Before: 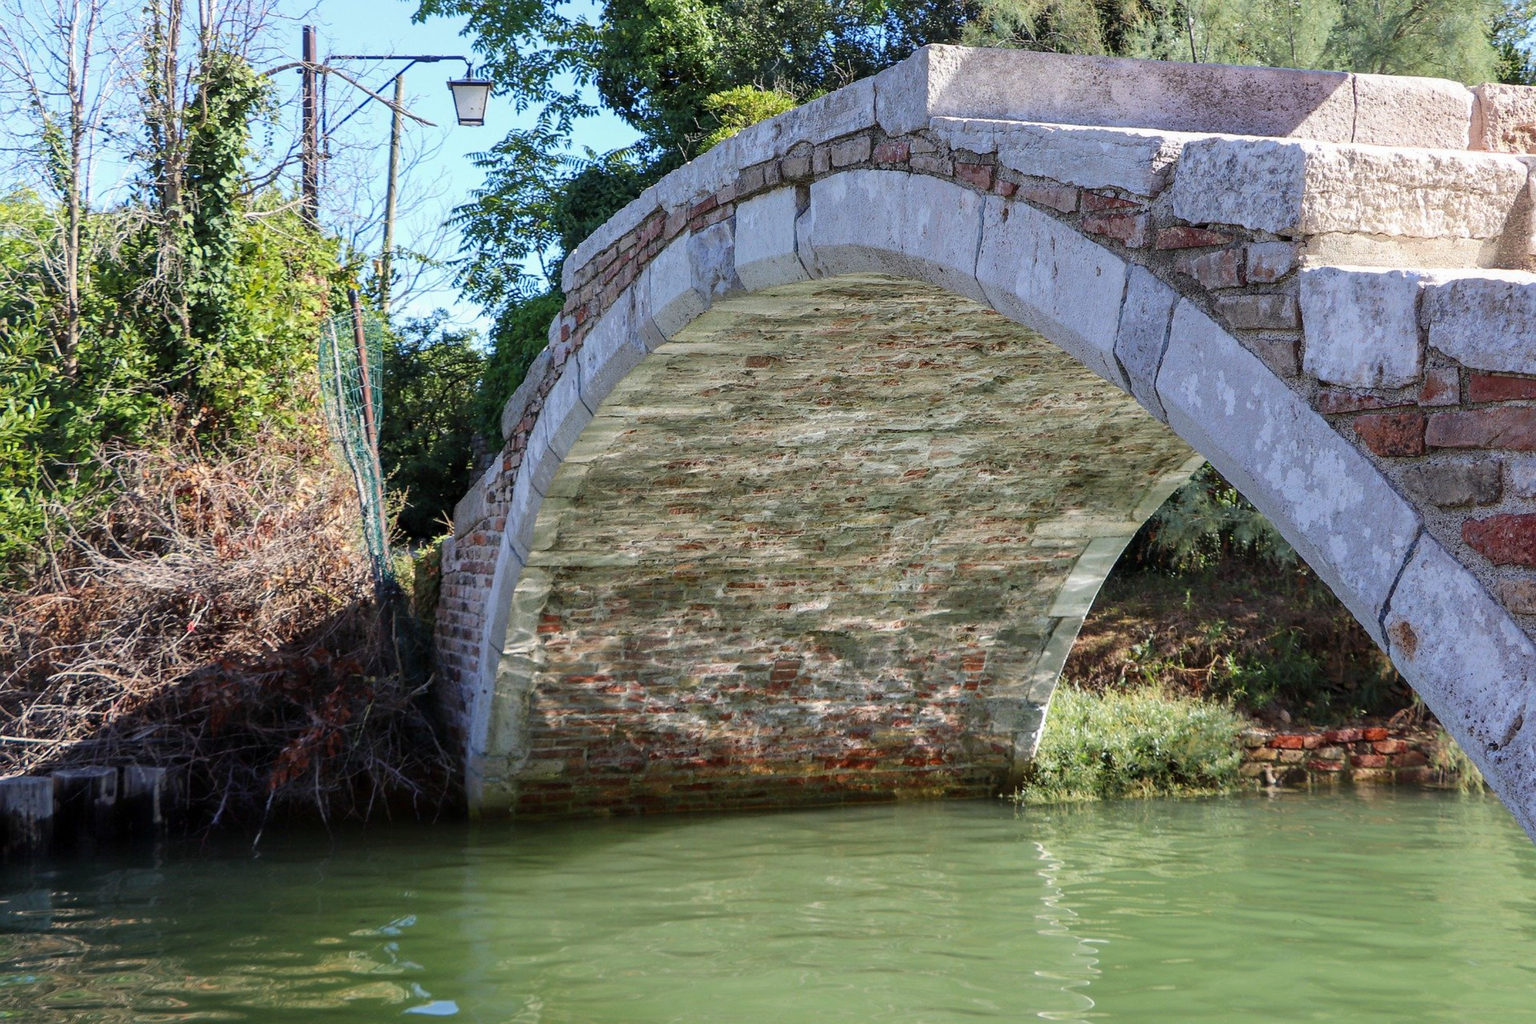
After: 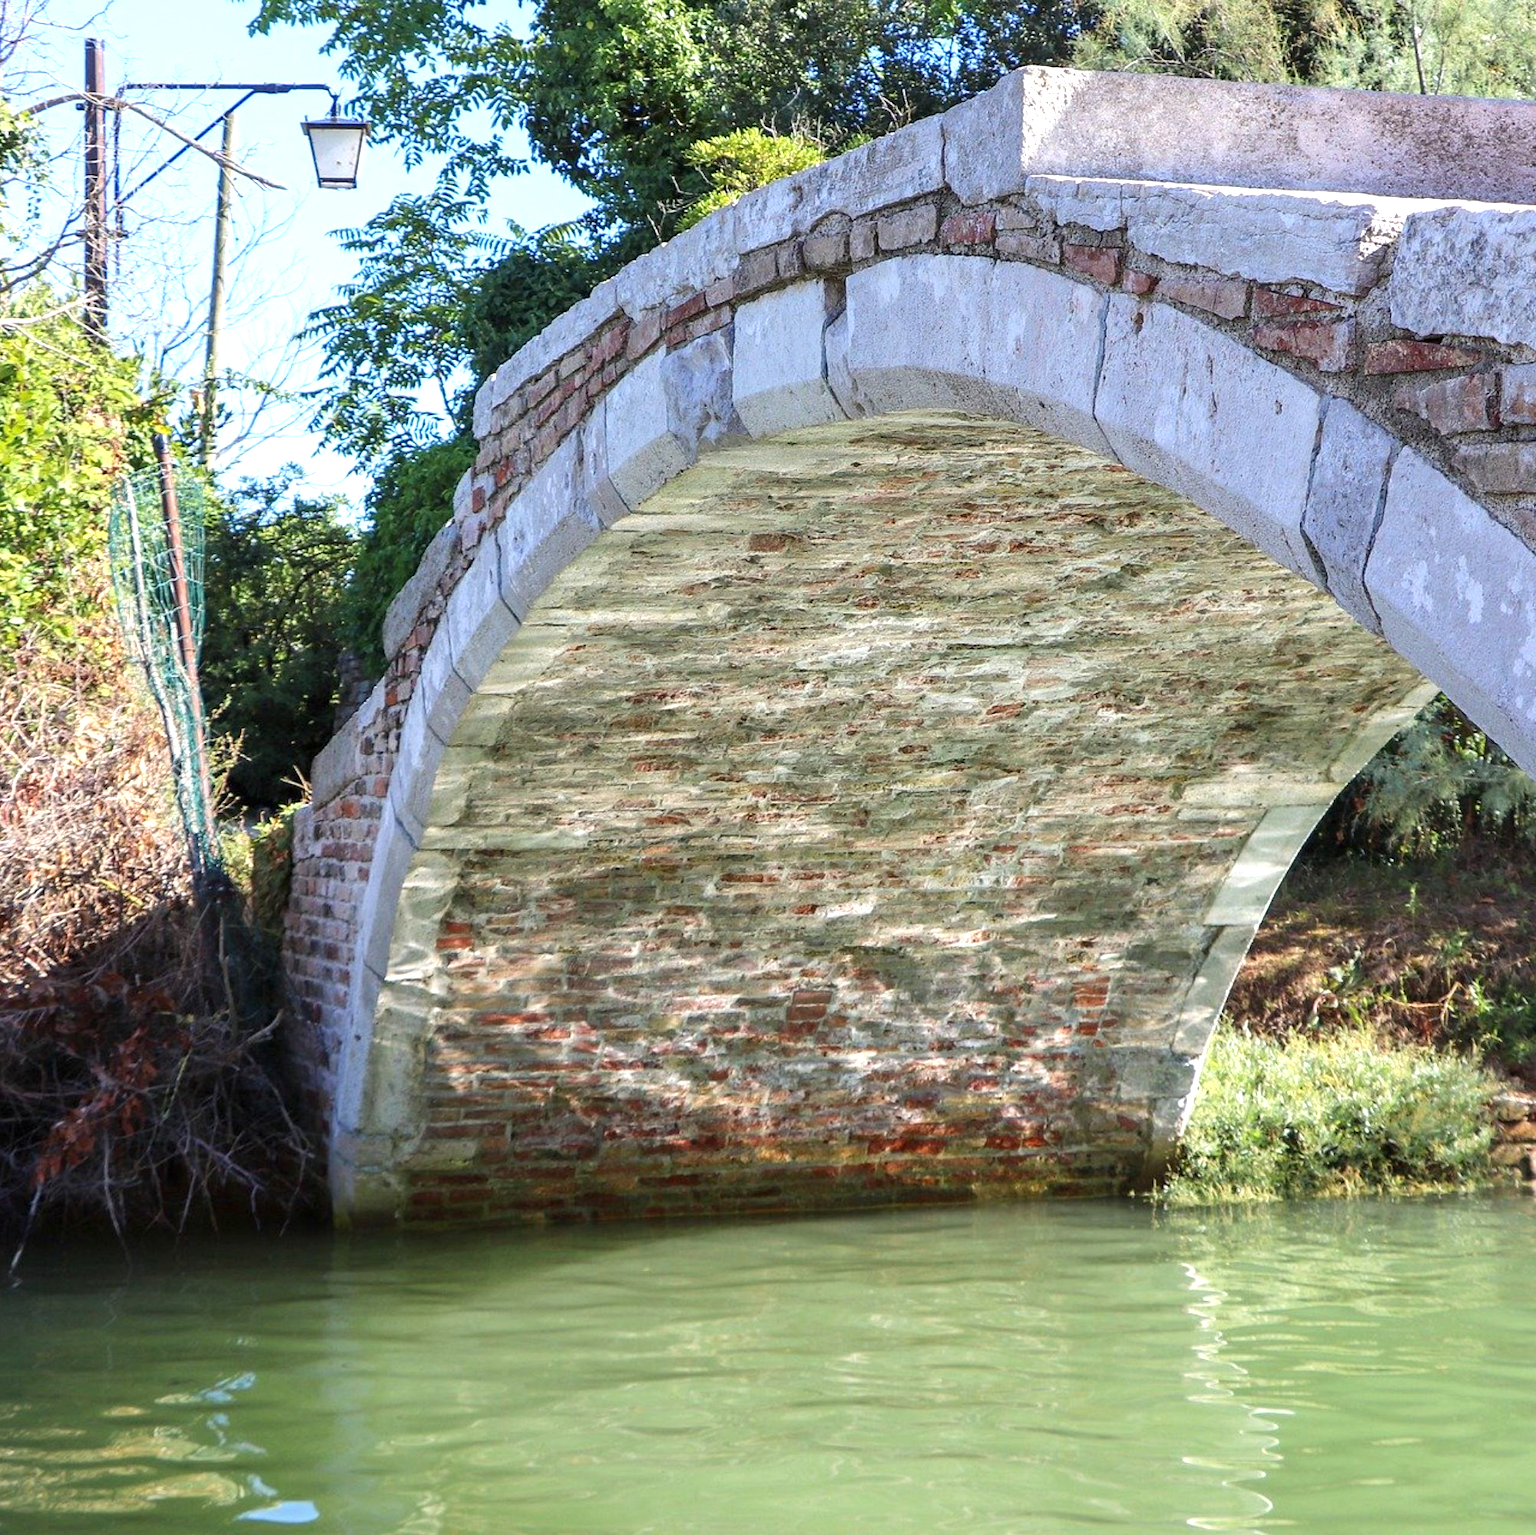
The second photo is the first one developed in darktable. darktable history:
exposure: black level correction 0, exposure 0.692 EV, compensate exposure bias true, compensate highlight preservation false
crop and rotate: left 16.087%, right 17.238%
